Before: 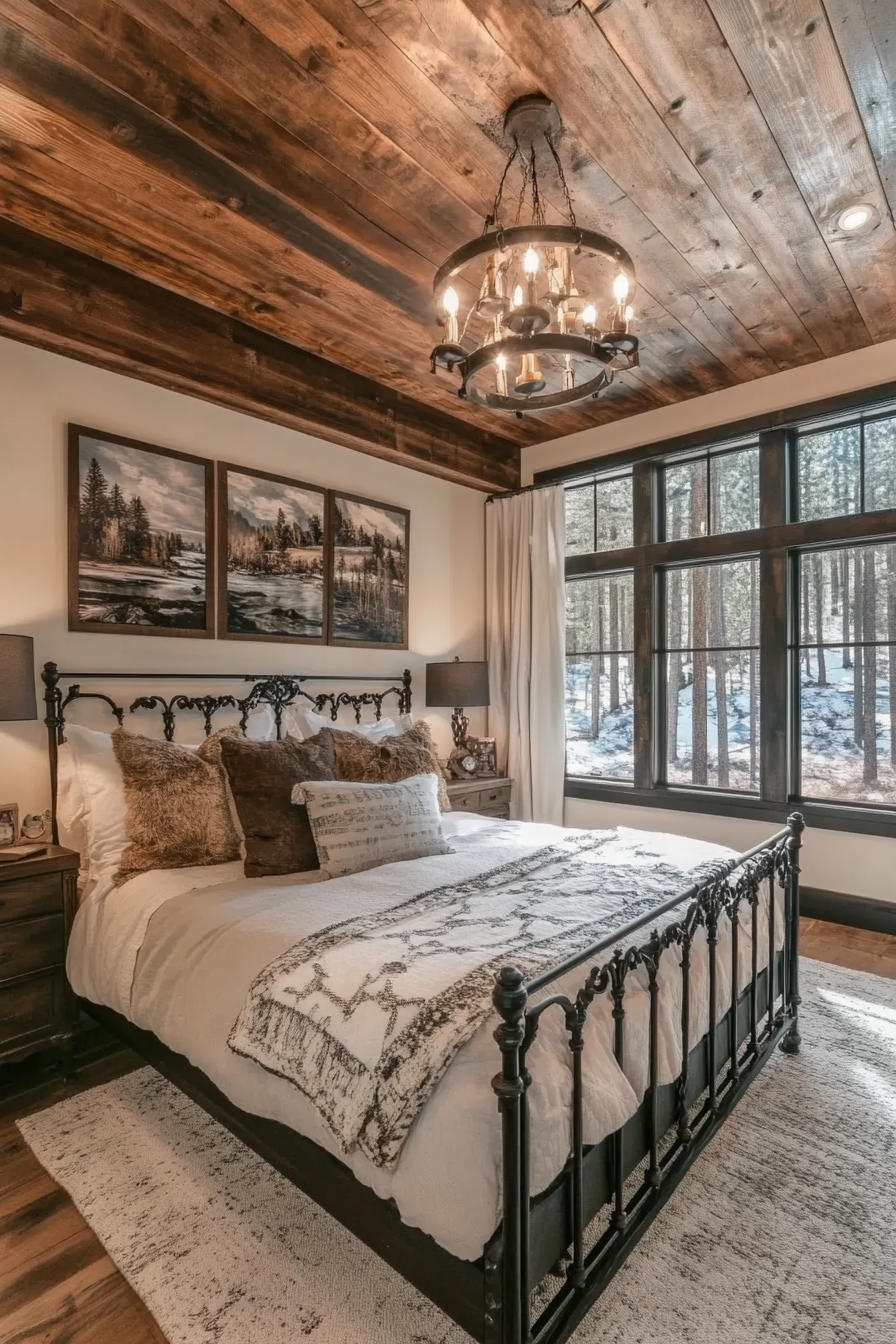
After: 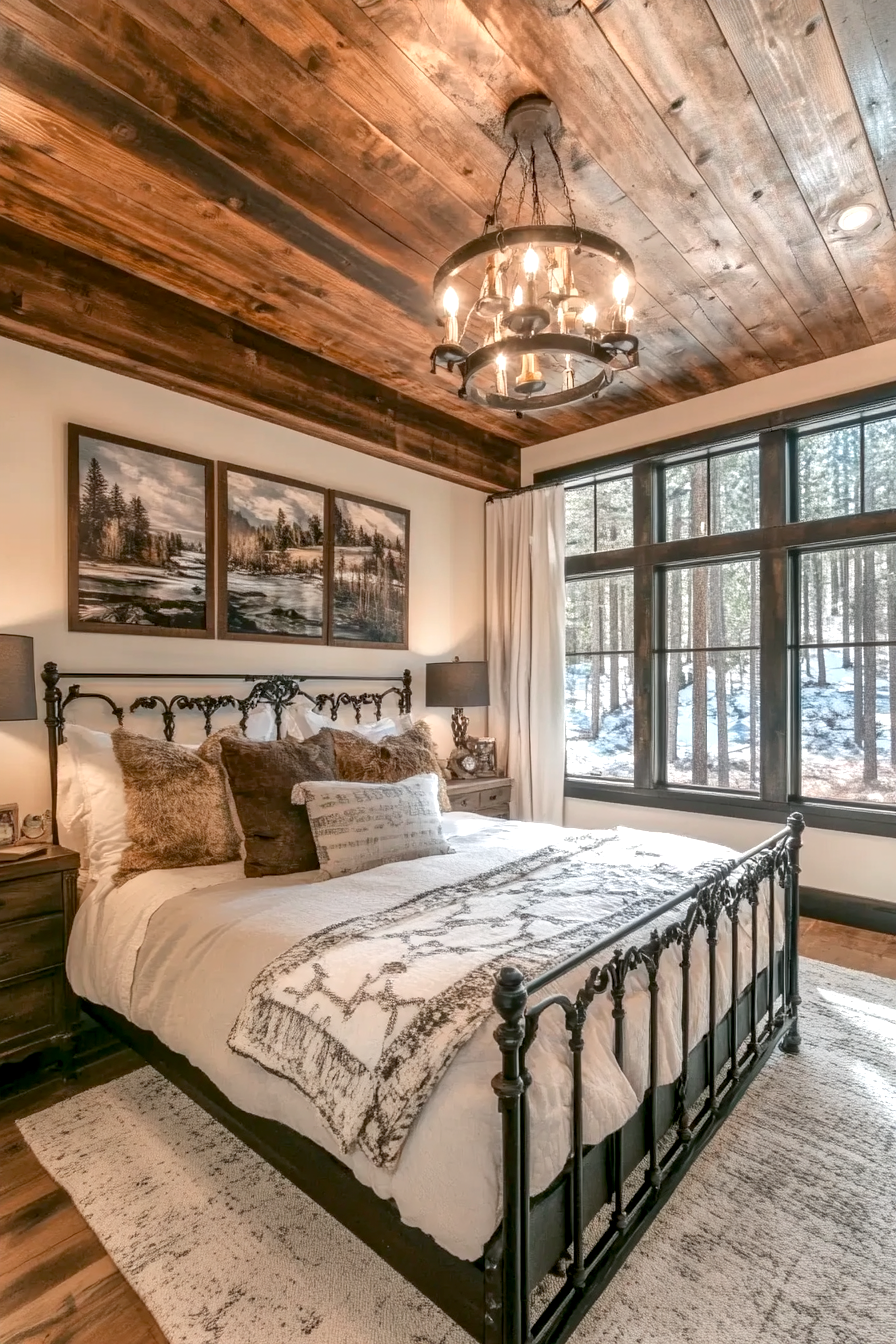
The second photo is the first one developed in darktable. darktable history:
color balance rgb: global offset › luminance -0.429%, perceptual saturation grading › global saturation -0.377%, perceptual brilliance grading › global brilliance 18.521%, contrast -9.464%
